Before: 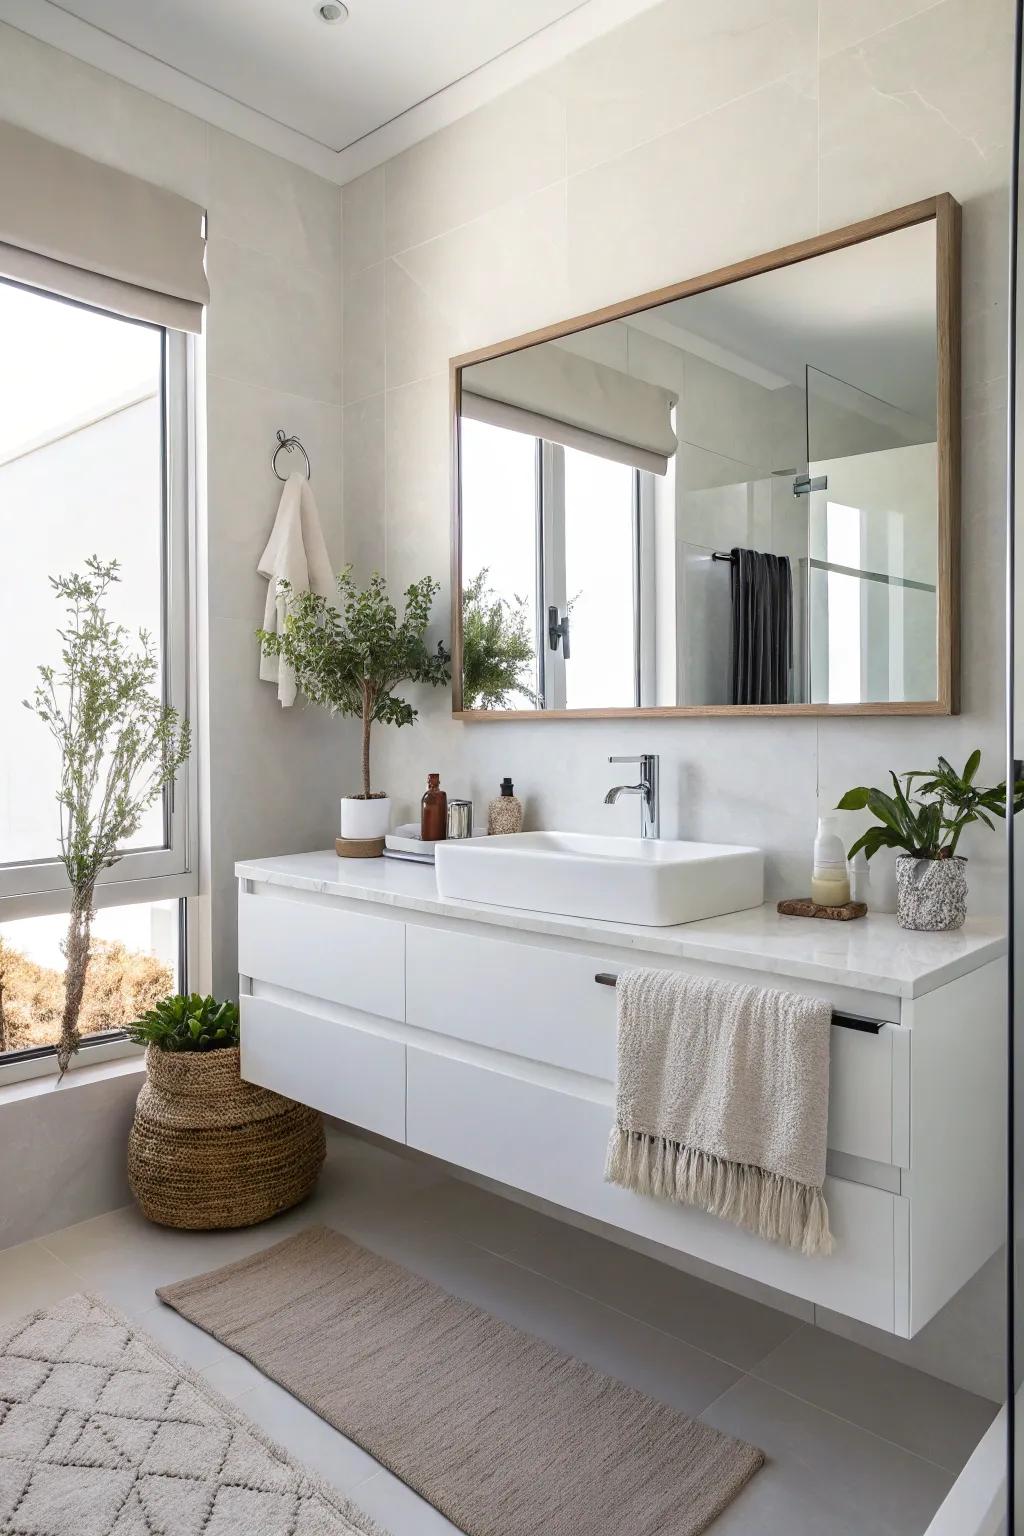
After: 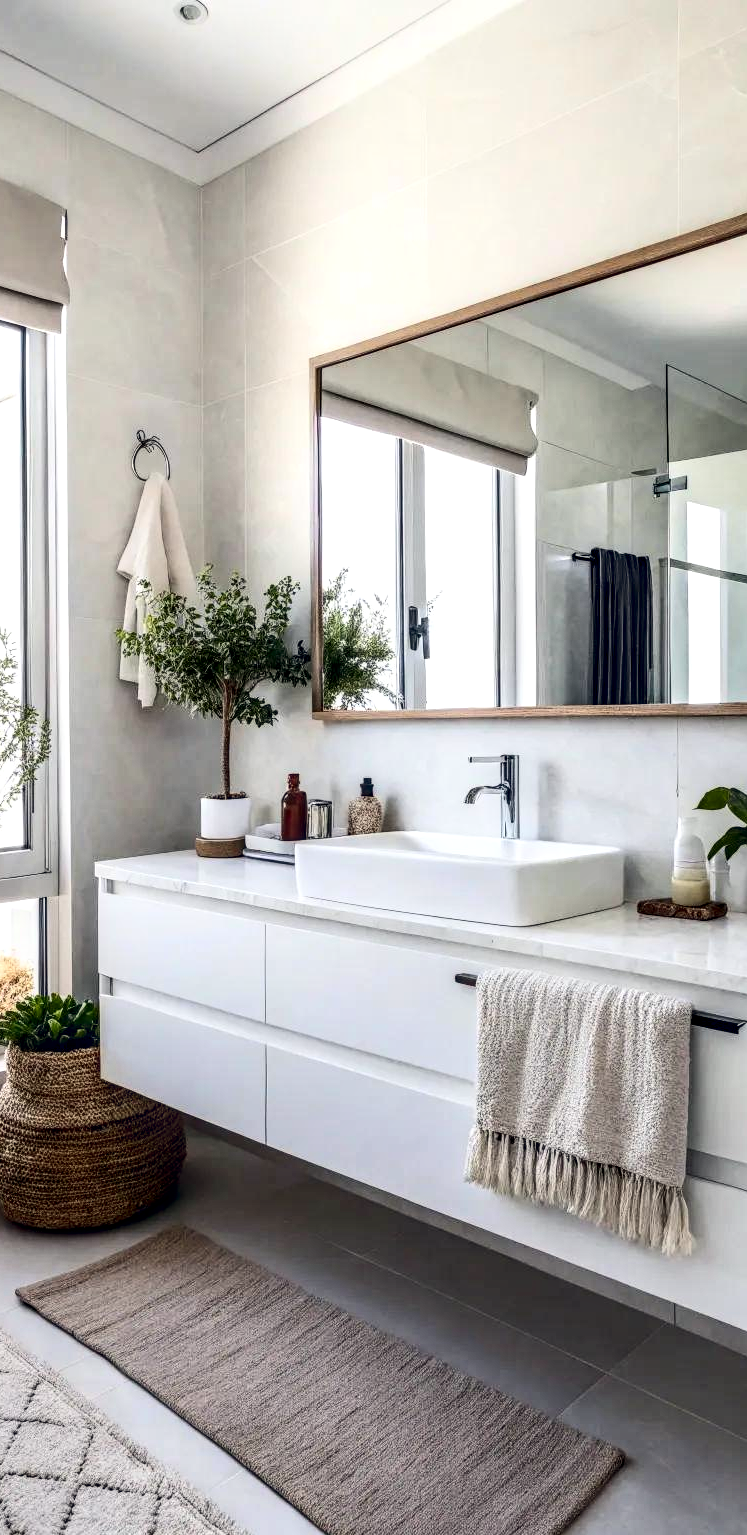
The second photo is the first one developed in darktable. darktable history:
local contrast: highlights 22%, detail 150%
color balance rgb: global offset › chroma 0.125%, global offset › hue 254.13°, linear chroma grading › shadows -2.486%, linear chroma grading › highlights -14.85%, linear chroma grading › global chroma -9.42%, linear chroma grading › mid-tones -10.025%, perceptual saturation grading › global saturation 41.722%, global vibrance 20%
crop: left 13.713%, right 13.327%
contrast brightness saturation: contrast 0.282
haze removal: strength 0.01, distance 0.254, compatibility mode true, adaptive false
